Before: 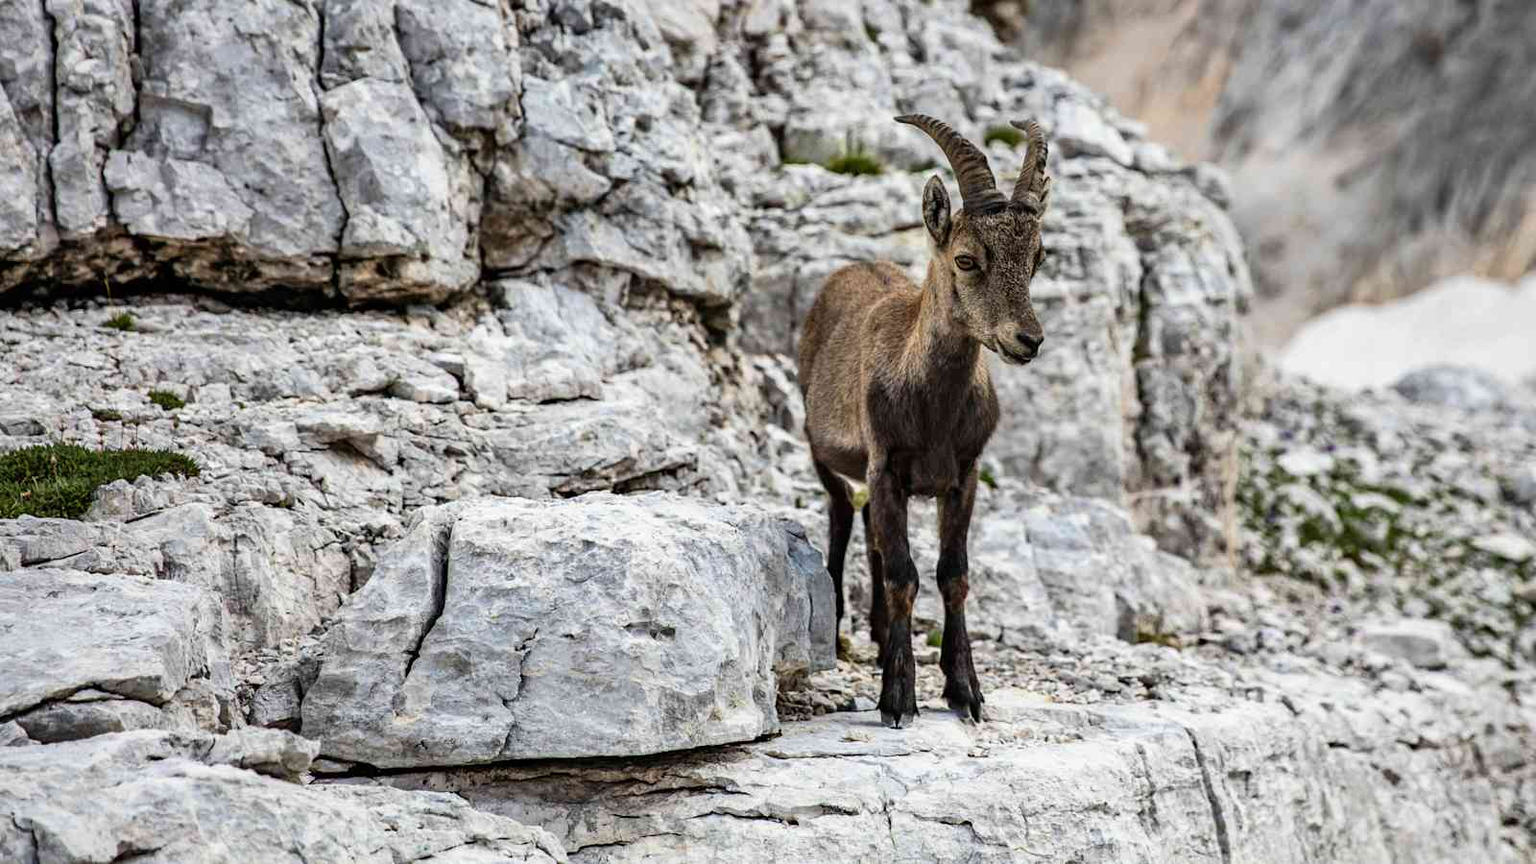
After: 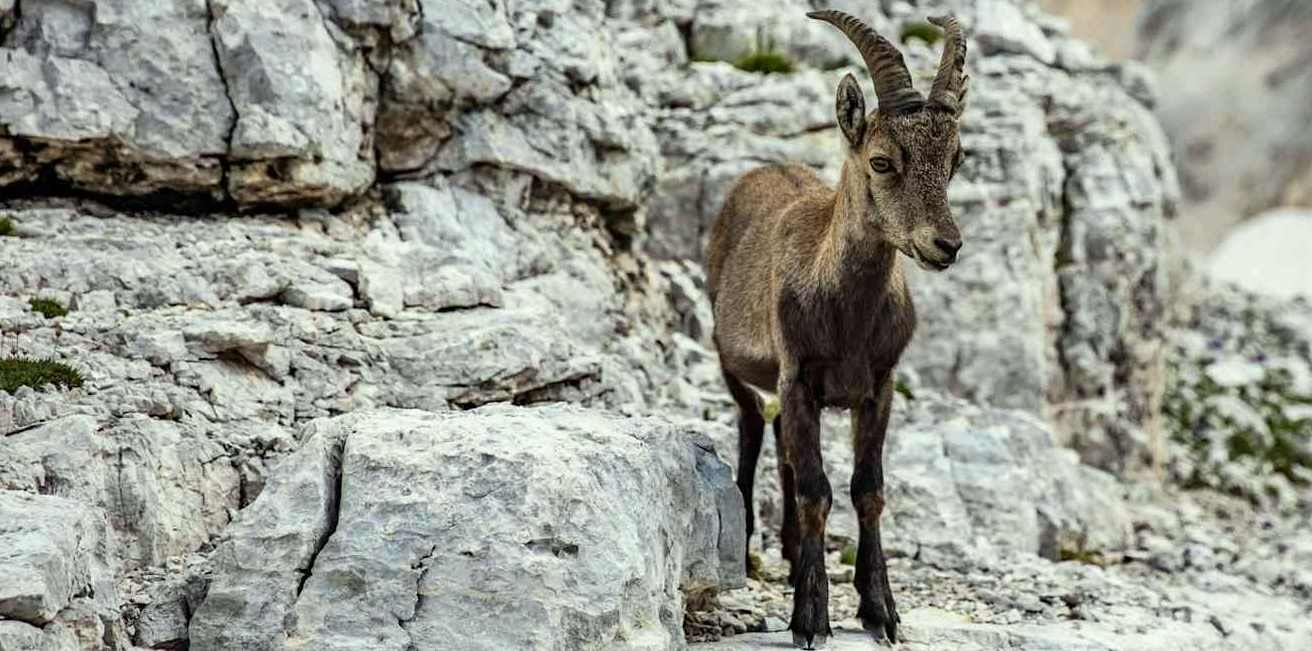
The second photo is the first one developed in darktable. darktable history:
exposure: compensate exposure bias true, compensate highlight preservation false
color correction: highlights a* -4.79, highlights b* 5.06, saturation 0.961
crop: left 7.85%, top 12.208%, right 10.095%, bottom 15.448%
